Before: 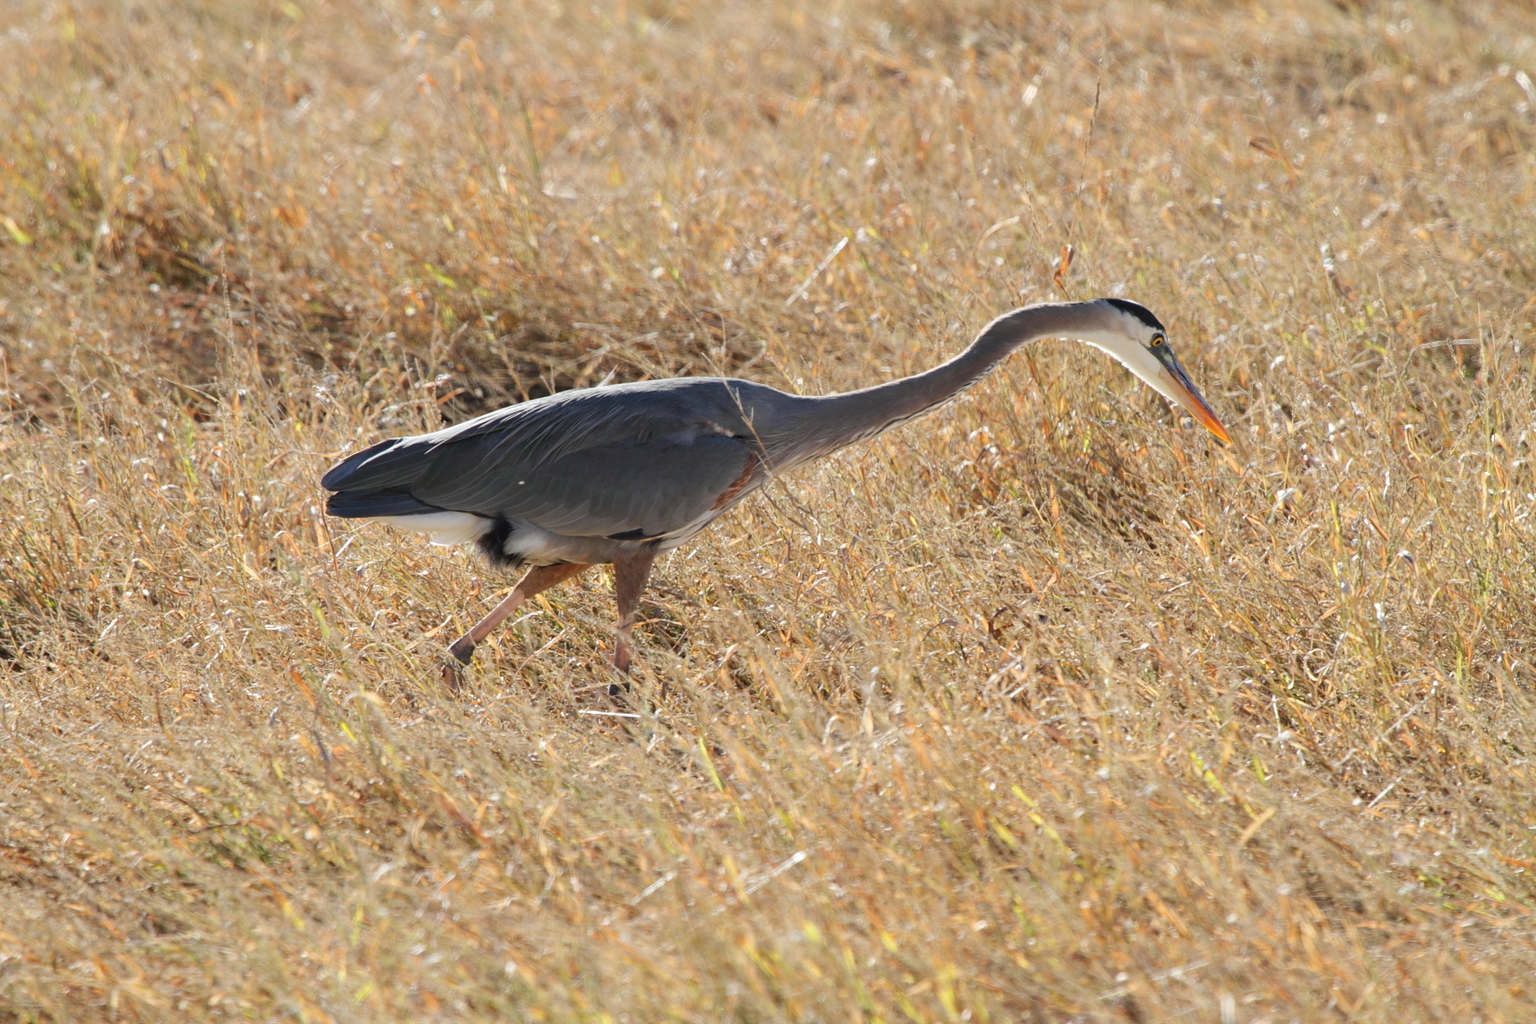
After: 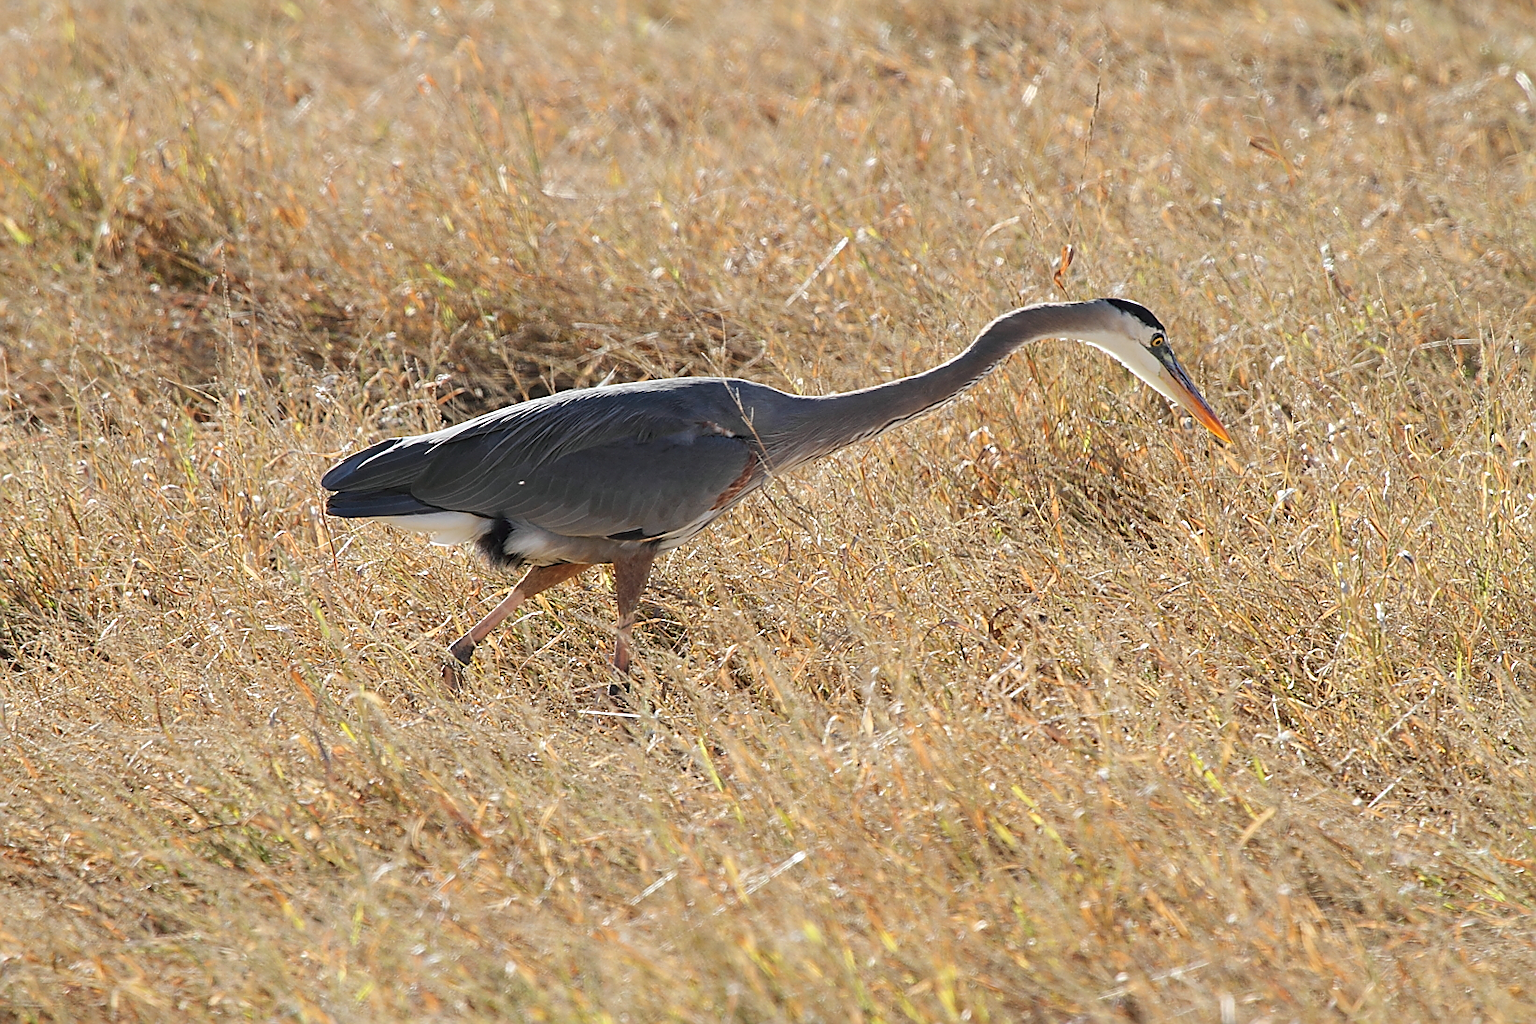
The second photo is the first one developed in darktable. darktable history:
sharpen: radius 1.363, amount 1.248, threshold 0.722
